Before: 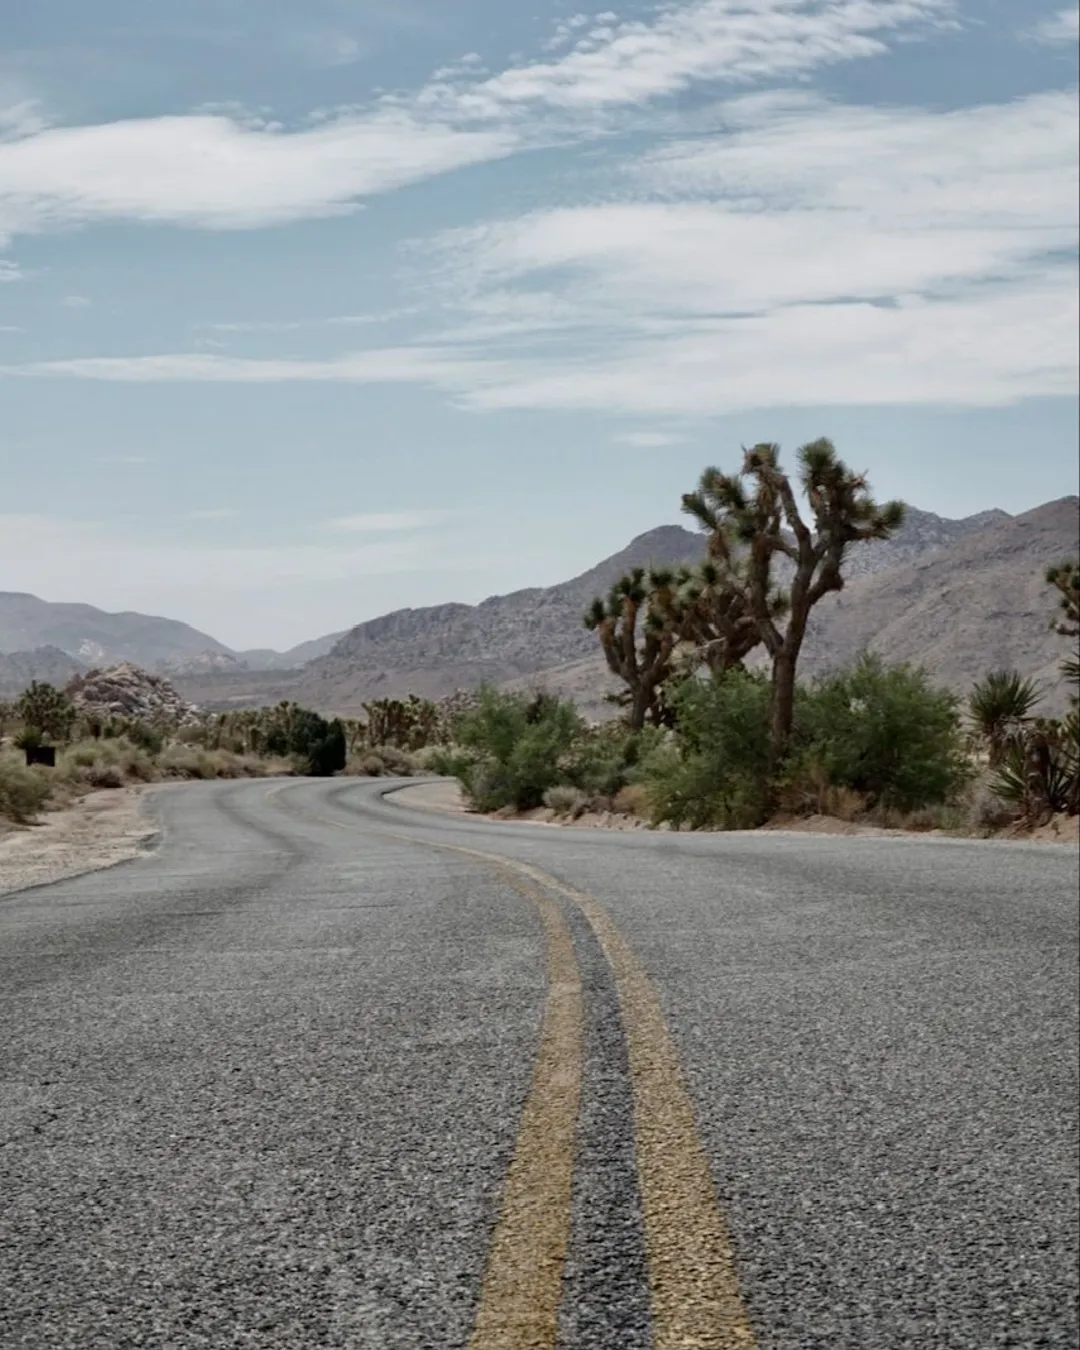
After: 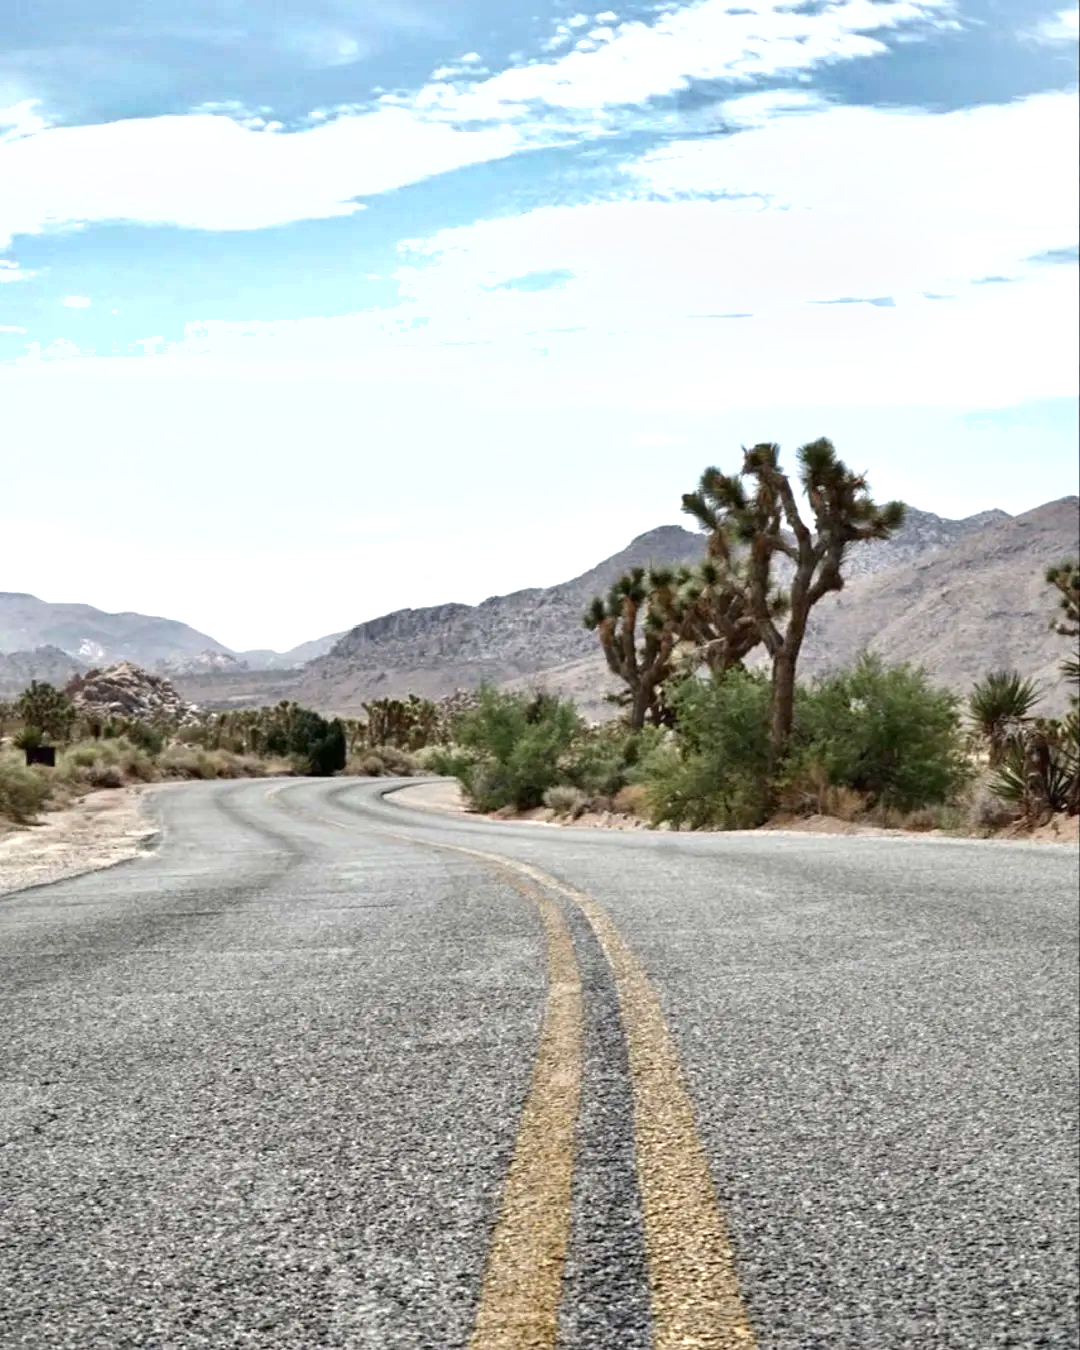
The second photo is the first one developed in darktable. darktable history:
shadows and highlights: soften with gaussian
exposure: black level correction 0, exposure 1.103 EV, compensate highlight preservation false
